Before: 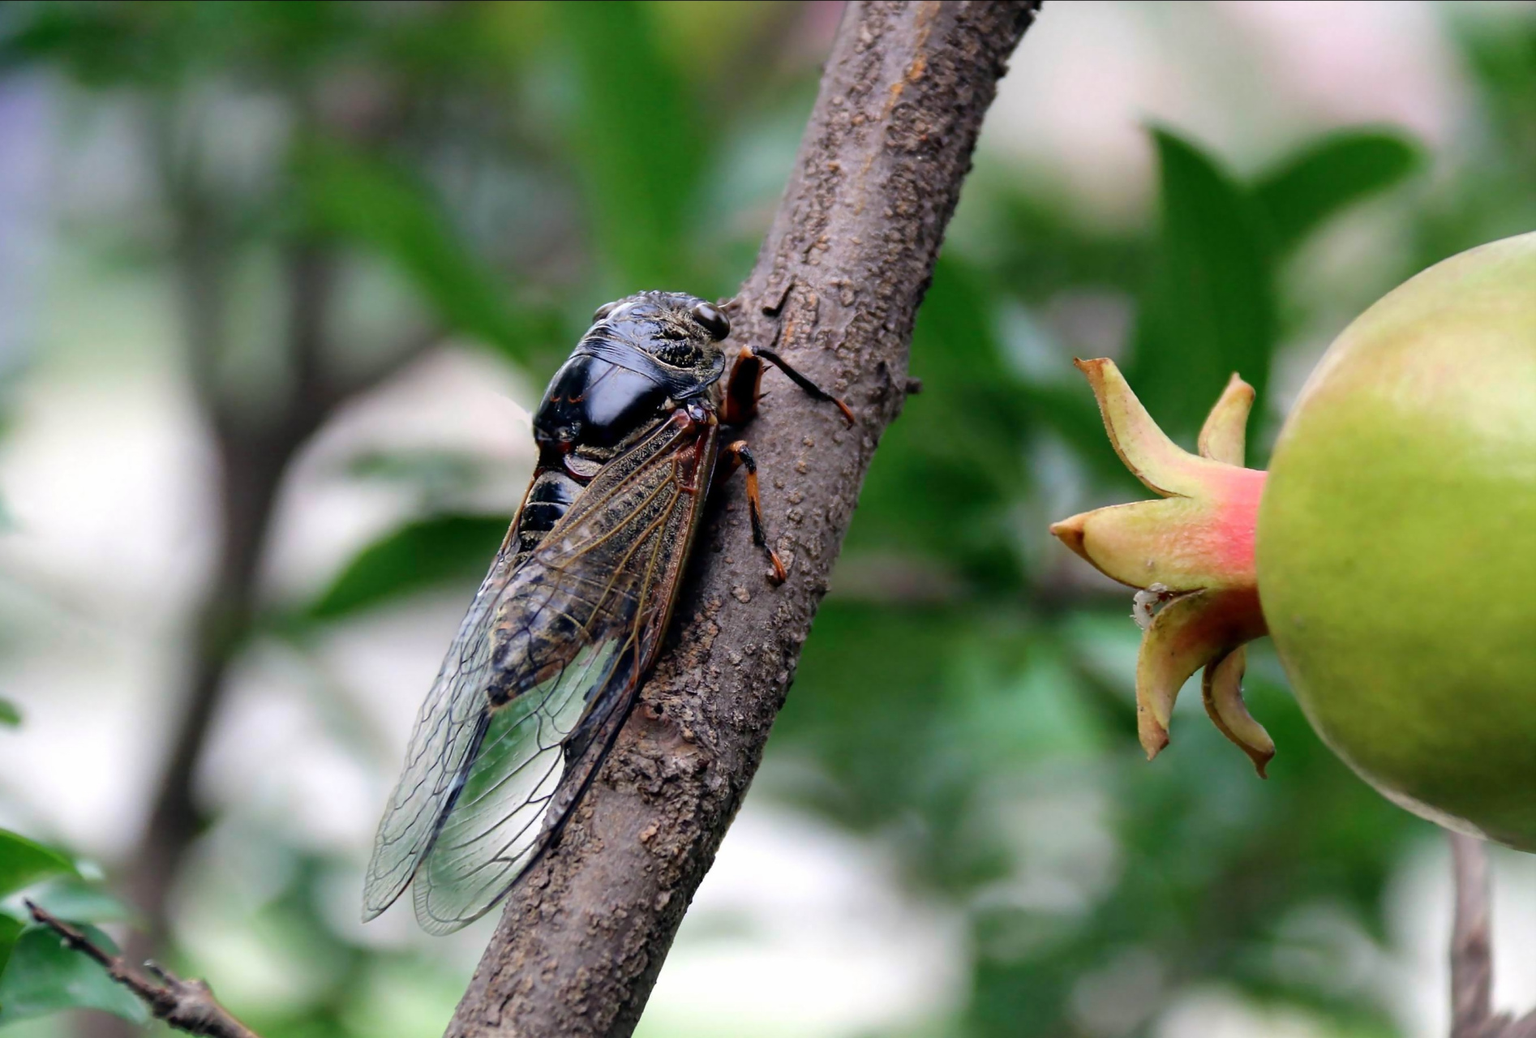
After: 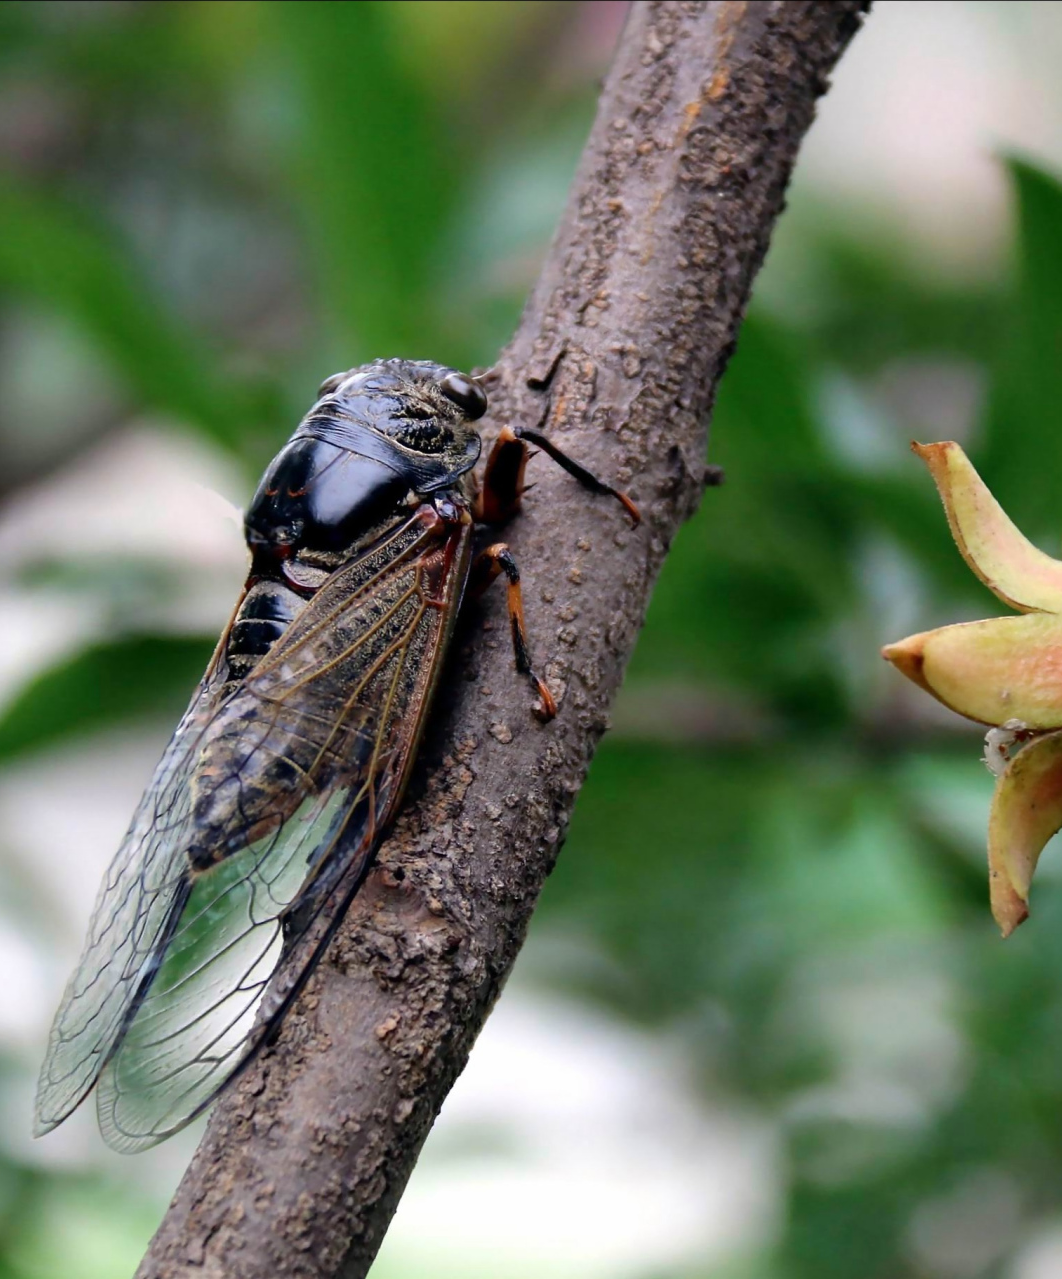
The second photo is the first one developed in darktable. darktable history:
crop: left 21.836%, right 22.08%, bottom 0.009%
